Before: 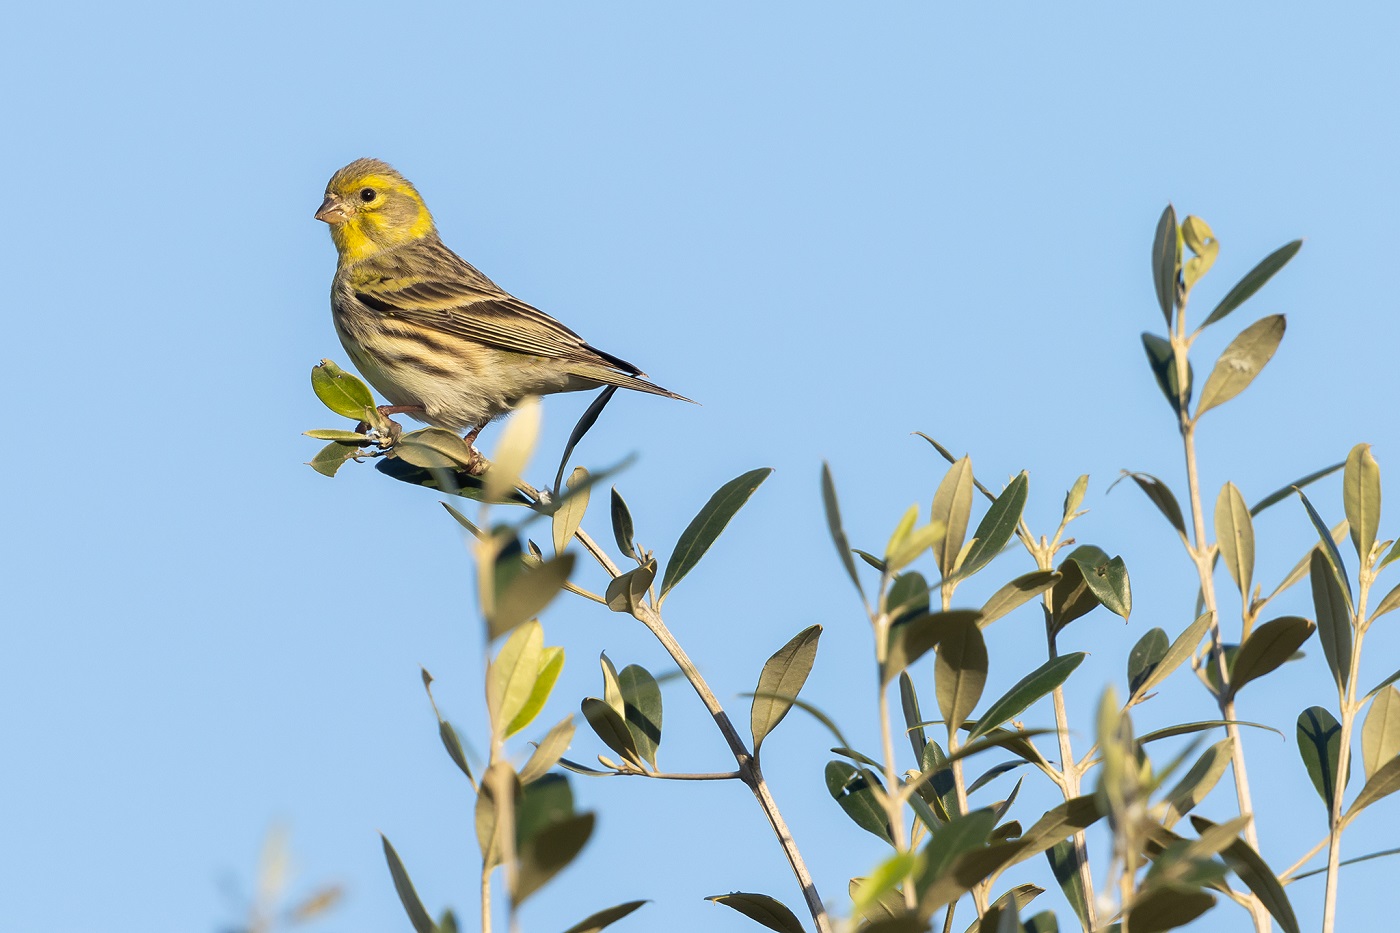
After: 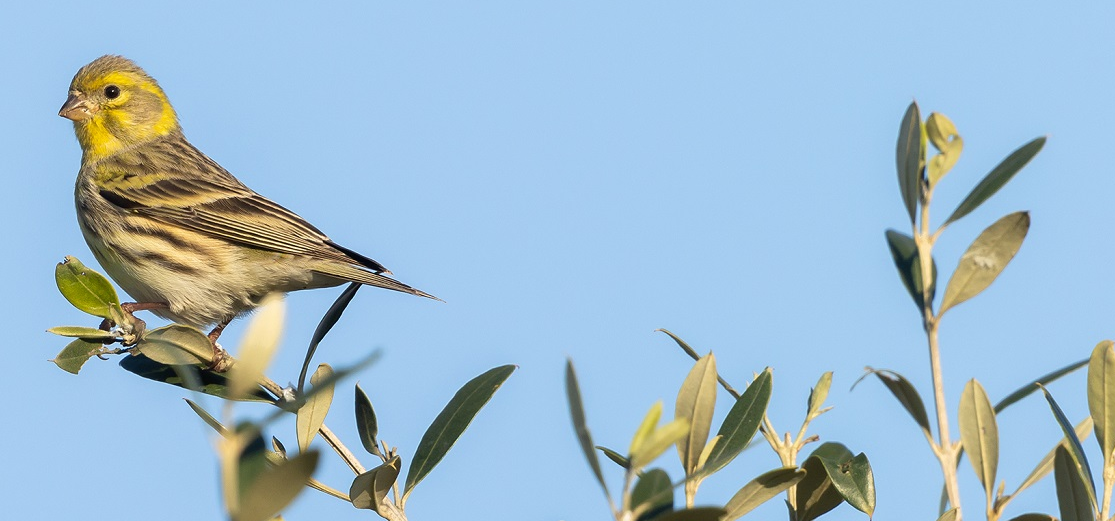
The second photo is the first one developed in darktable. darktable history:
crop: left 18.311%, top 11.088%, right 2.015%, bottom 32.983%
